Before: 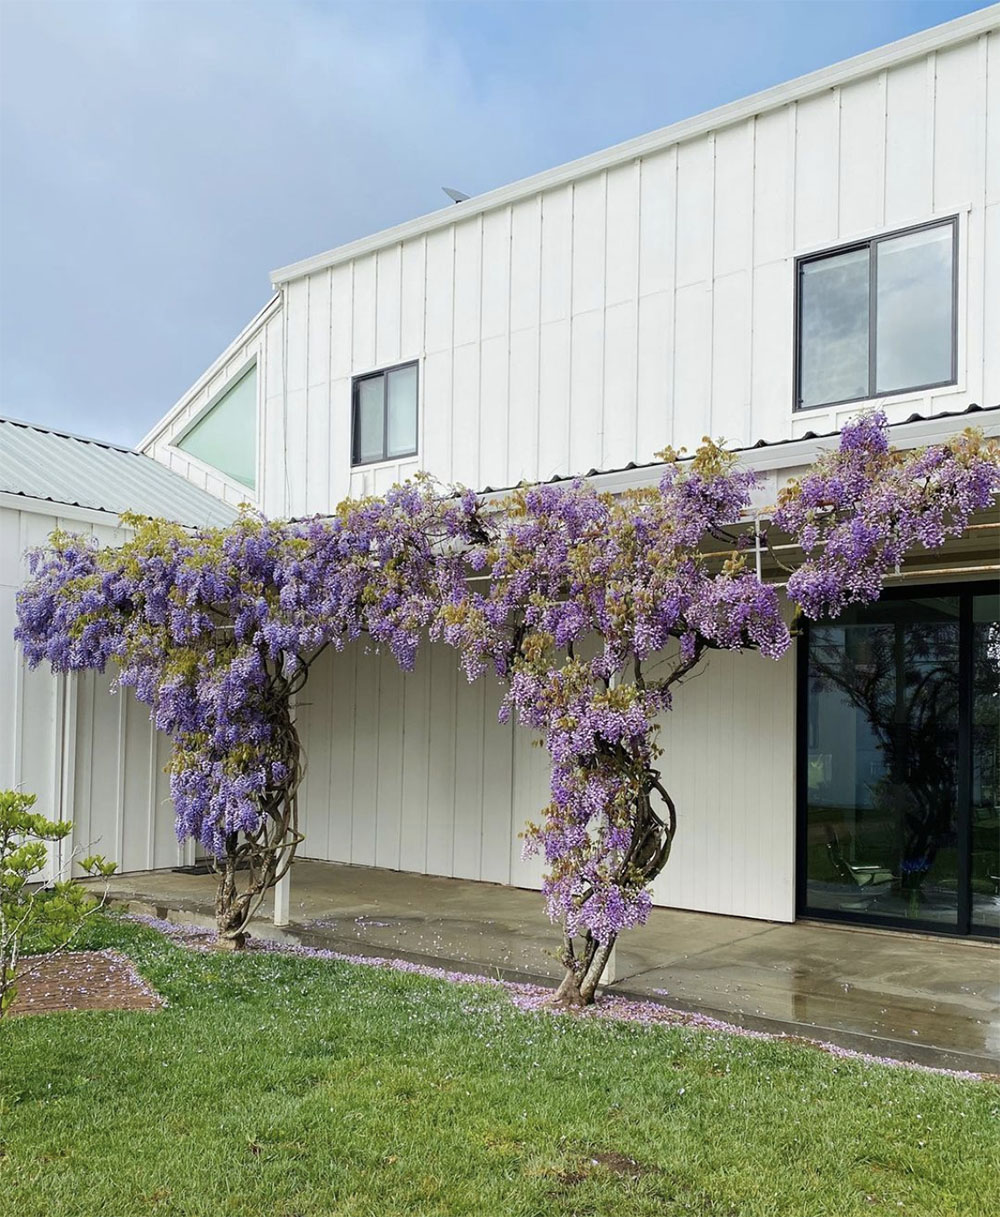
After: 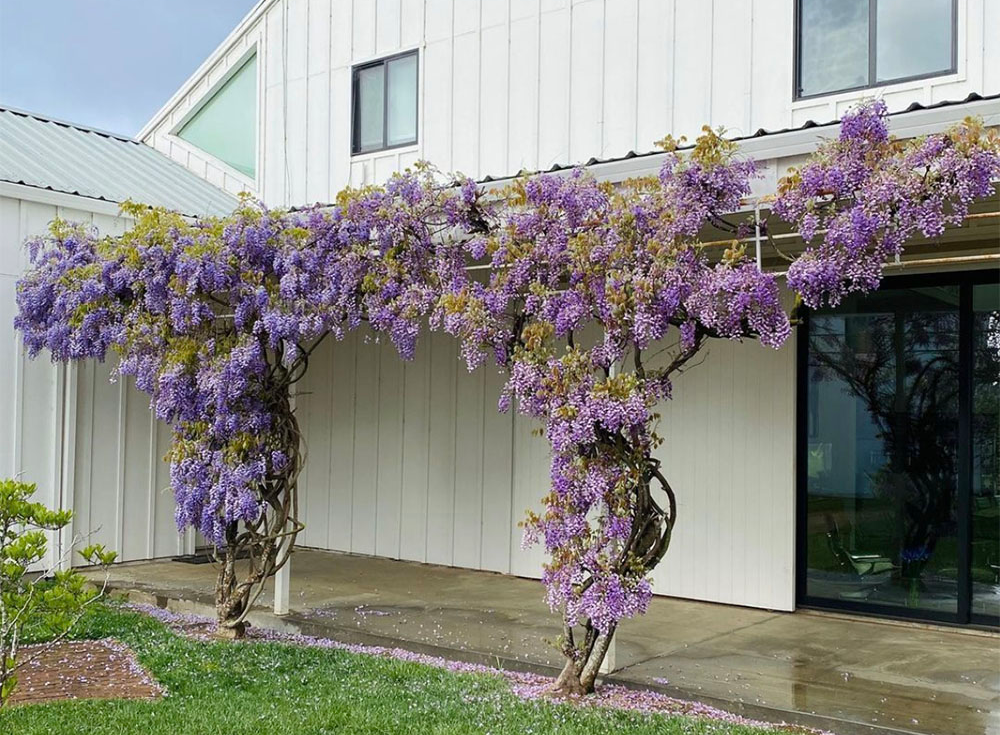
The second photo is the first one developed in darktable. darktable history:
crop and rotate: top 25.618%, bottom 13.952%
